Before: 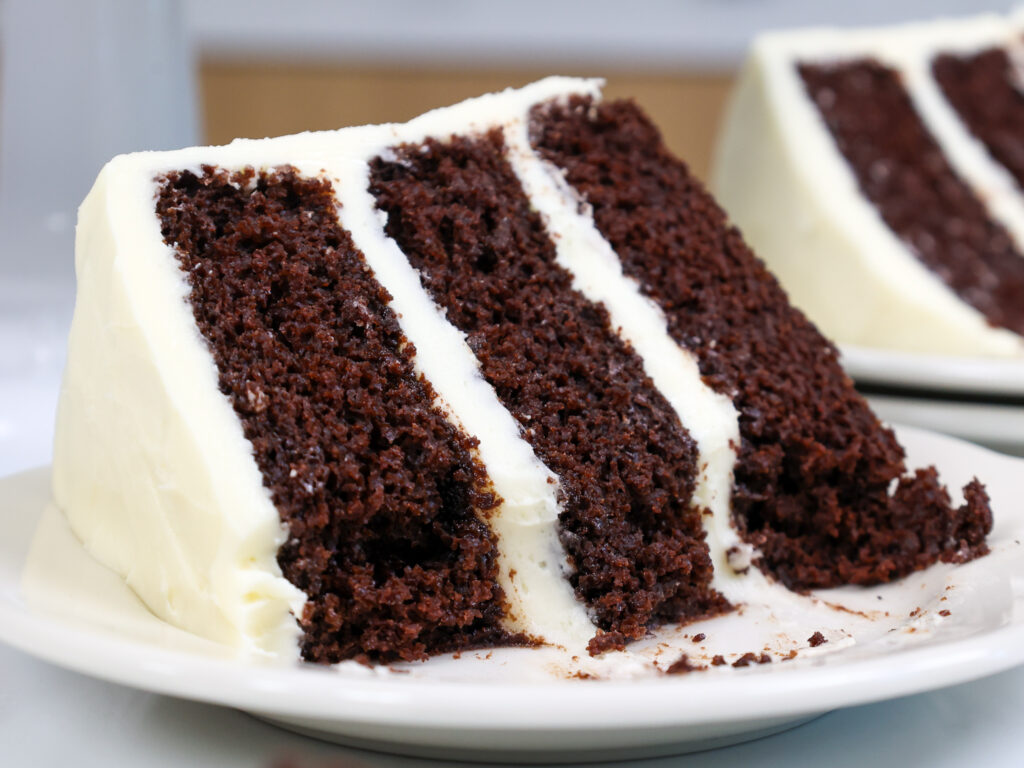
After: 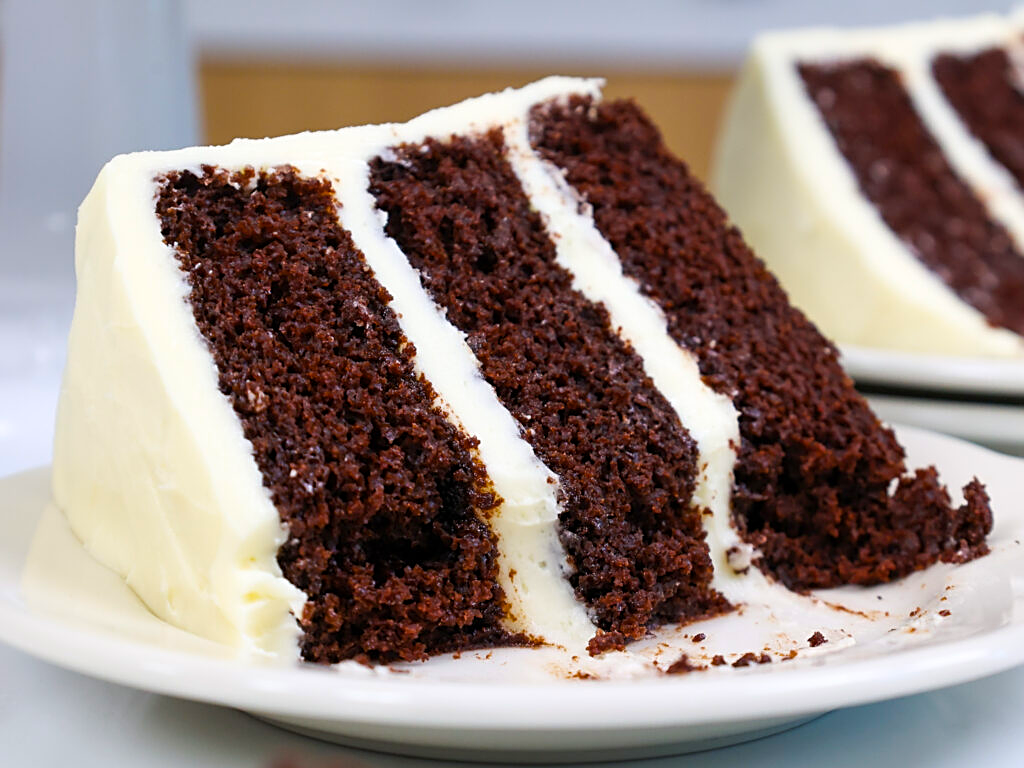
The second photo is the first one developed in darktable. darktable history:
sharpen: on, module defaults
color balance rgb: linear chroma grading › global chroma 24.891%, perceptual saturation grading › global saturation 0.734%, perceptual saturation grading › mid-tones 11.086%, global vibrance 15.108%
